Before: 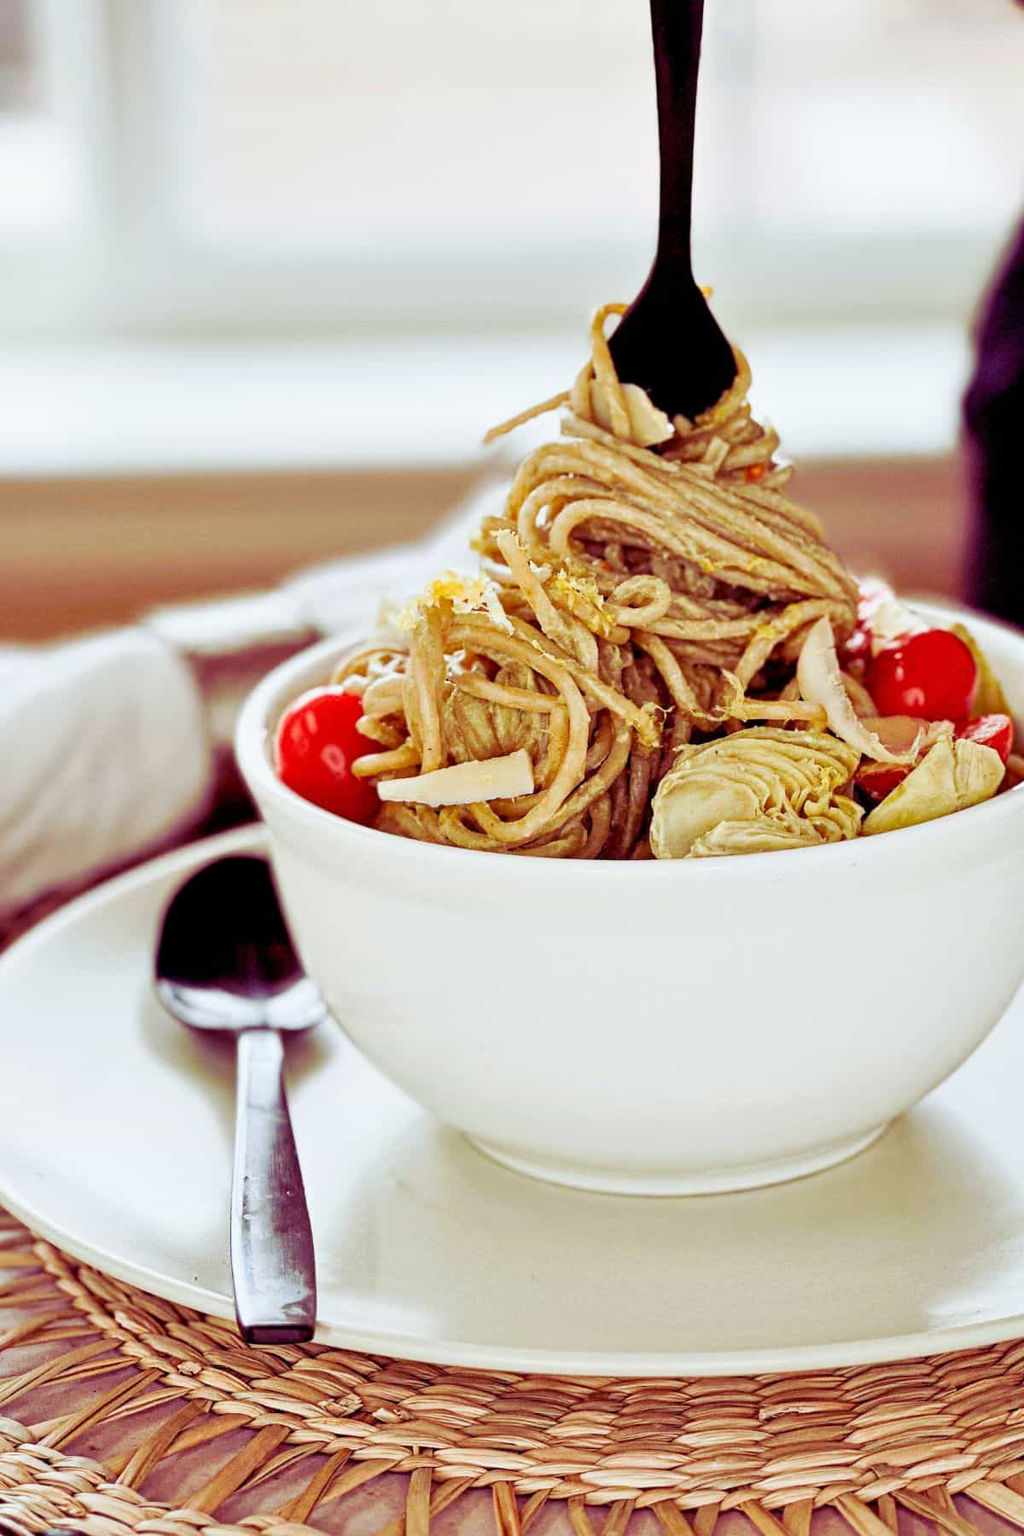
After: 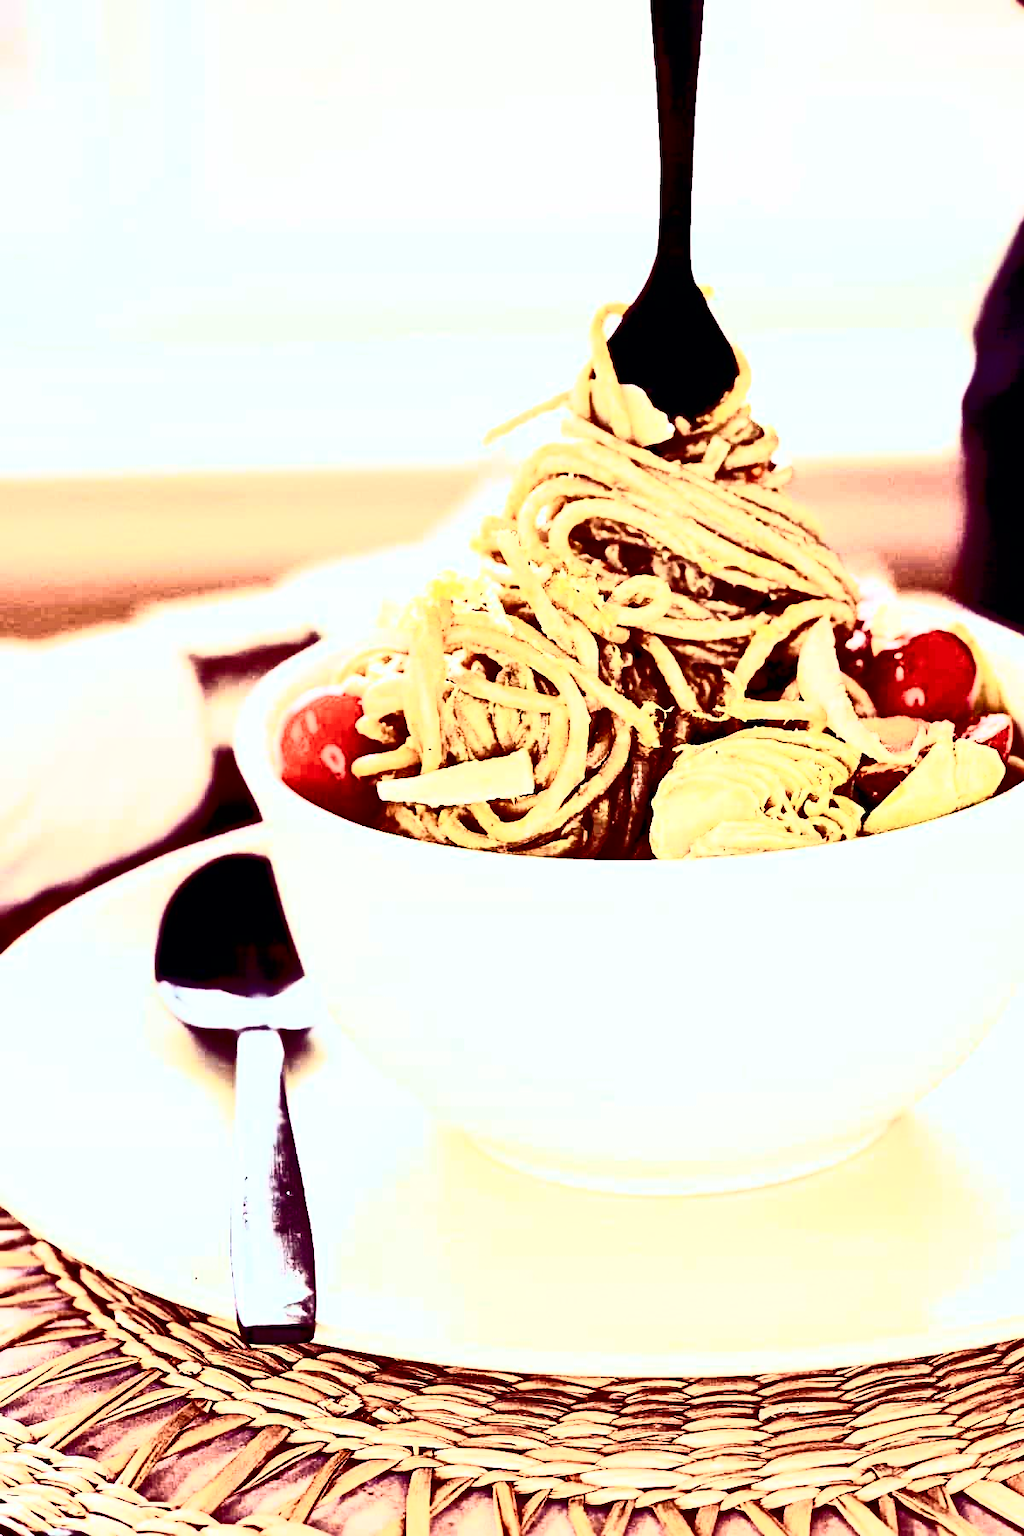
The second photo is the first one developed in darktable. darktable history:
contrast brightness saturation: contrast 0.945, brightness 0.199
tone curve: curves: ch0 [(0, 0) (0.051, 0.021) (0.11, 0.069) (0.249, 0.235) (0.452, 0.526) (0.596, 0.713) (0.703, 0.83) (0.851, 0.938) (1, 1)]; ch1 [(0, 0) (0.1, 0.038) (0.318, 0.221) (0.413, 0.325) (0.443, 0.412) (0.483, 0.474) (0.503, 0.501) (0.516, 0.517) (0.548, 0.568) (0.569, 0.599) (0.594, 0.634) (0.666, 0.701) (1, 1)]; ch2 [(0, 0) (0.453, 0.435) (0.479, 0.476) (0.504, 0.5) (0.529, 0.537) (0.556, 0.583) (0.584, 0.618) (0.824, 0.815) (1, 1)], color space Lab, independent channels, preserve colors none
